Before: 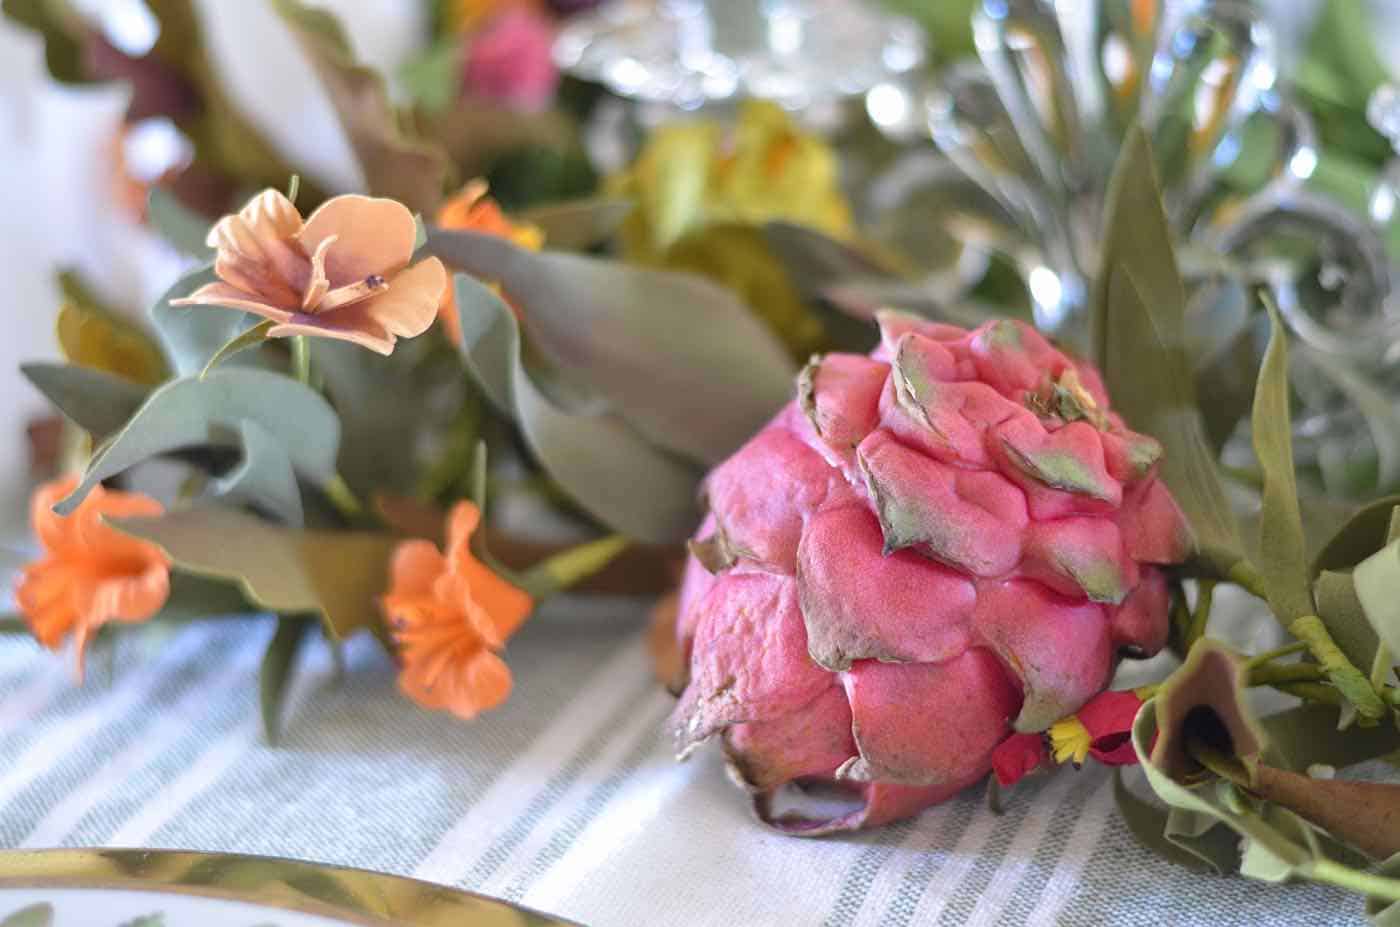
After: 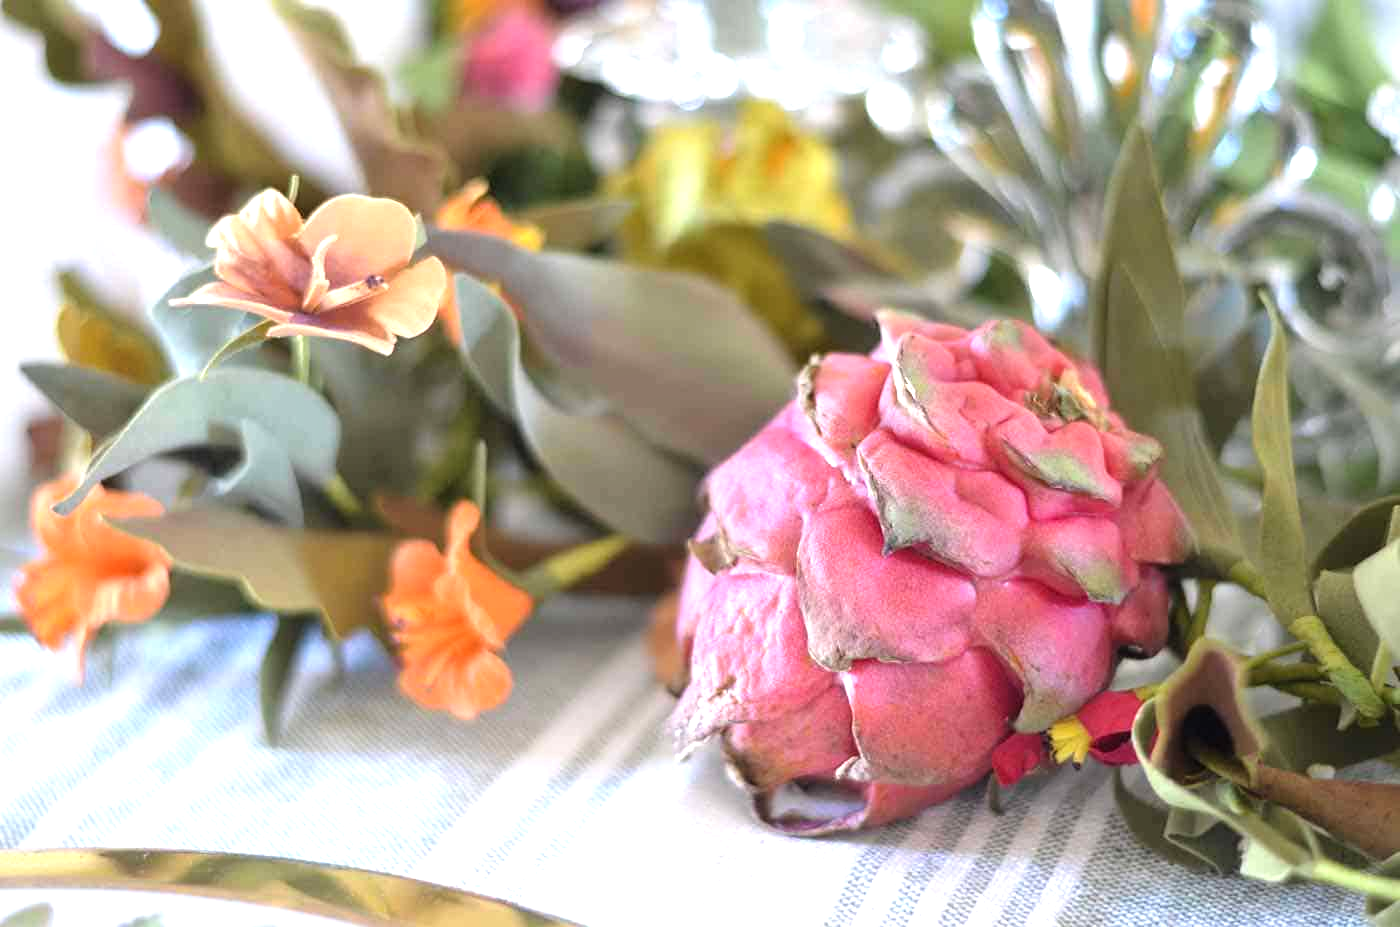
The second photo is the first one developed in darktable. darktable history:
tone equalizer: -8 EV -0.719 EV, -7 EV -0.696 EV, -6 EV -0.593 EV, -5 EV -0.383 EV, -3 EV 0.394 EV, -2 EV 0.6 EV, -1 EV 0.691 EV, +0 EV 0.776 EV
